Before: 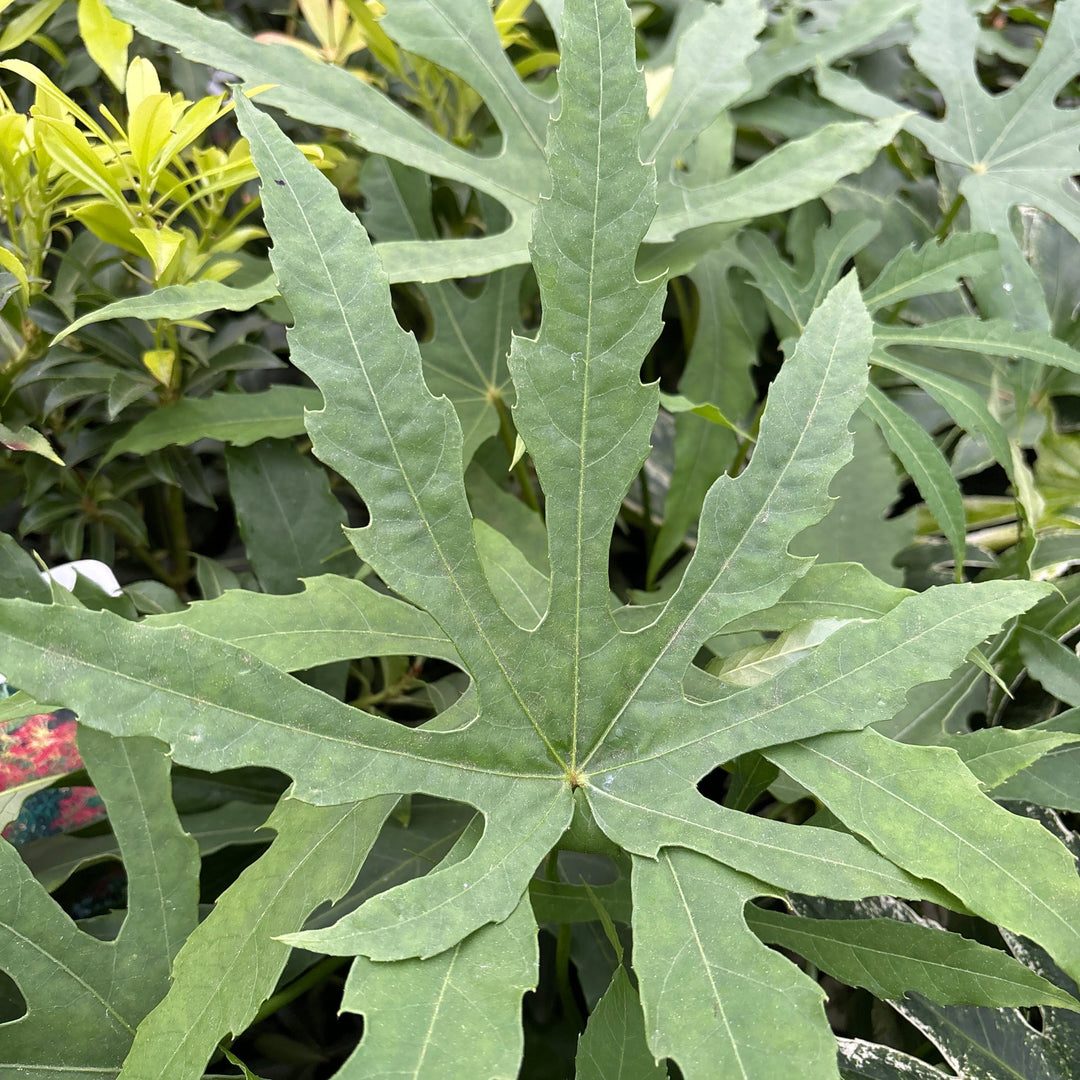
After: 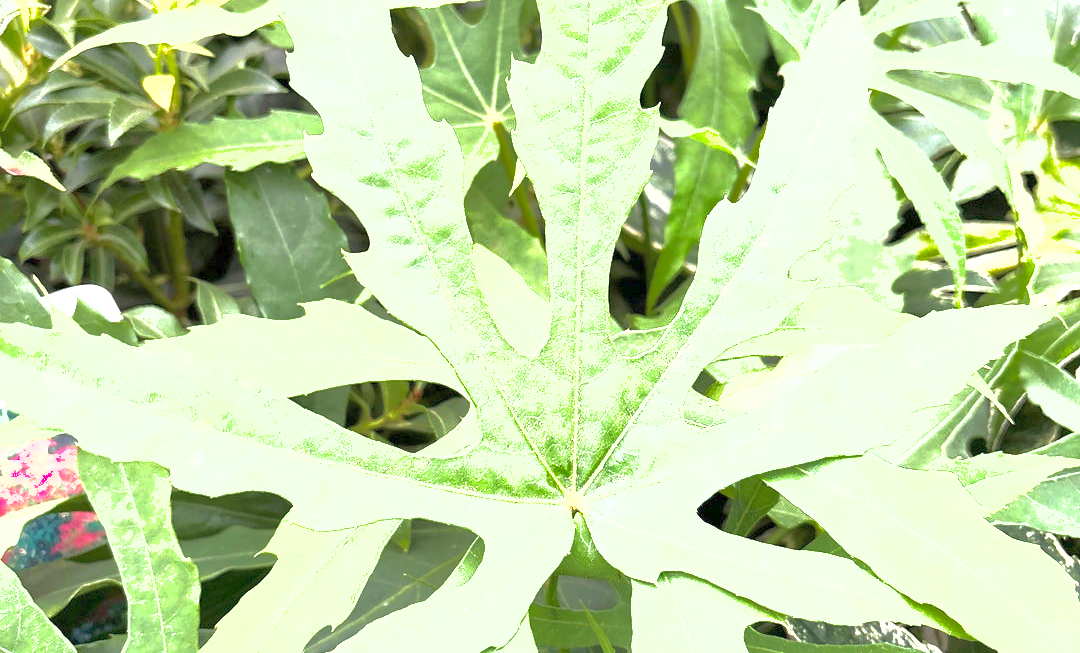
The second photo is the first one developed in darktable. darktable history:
exposure: exposure 1.992 EV, compensate highlight preservation false
shadows and highlights: on, module defaults
crop and rotate: top 25.592%, bottom 13.925%
